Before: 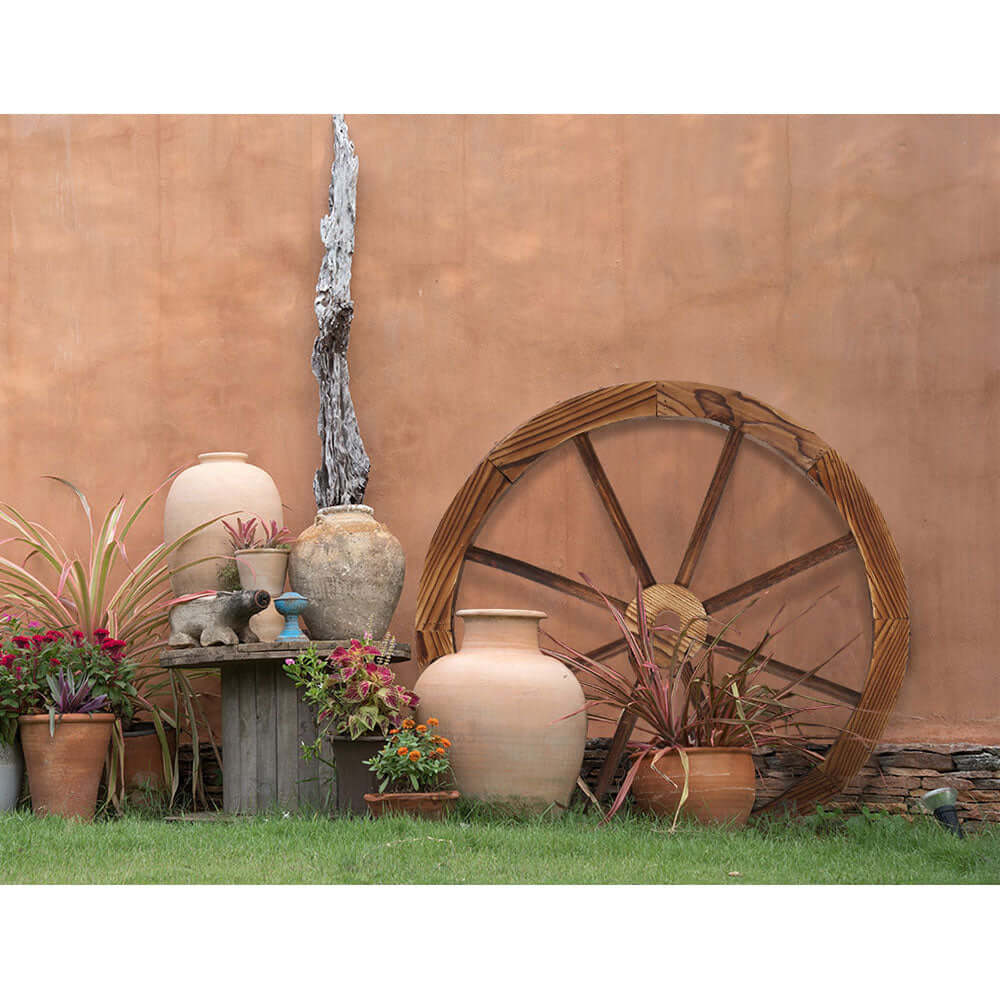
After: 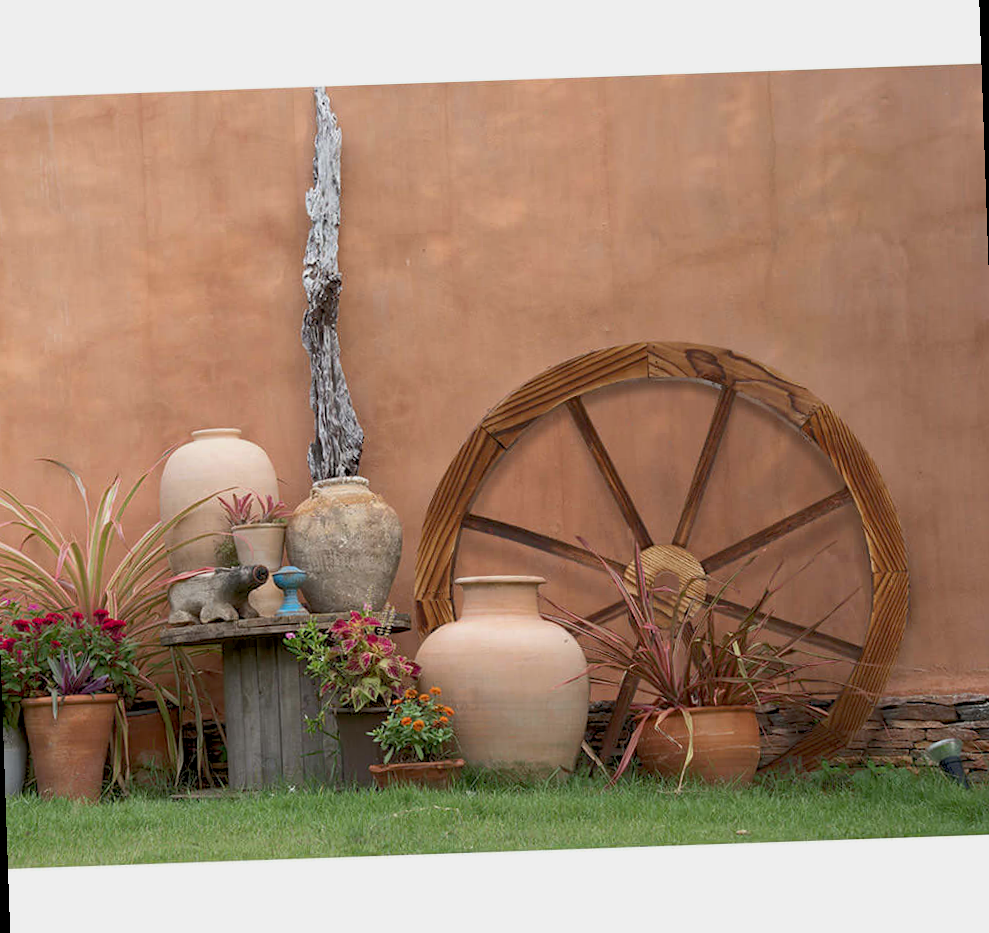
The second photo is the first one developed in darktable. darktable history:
exposure: black level correction 0.006, exposure -0.226 EV, compensate highlight preservation false
rgb curve: curves: ch0 [(0, 0) (0.093, 0.159) (0.241, 0.265) (0.414, 0.42) (1, 1)], compensate middle gray true, preserve colors basic power
rotate and perspective: rotation -2°, crop left 0.022, crop right 0.978, crop top 0.049, crop bottom 0.951
